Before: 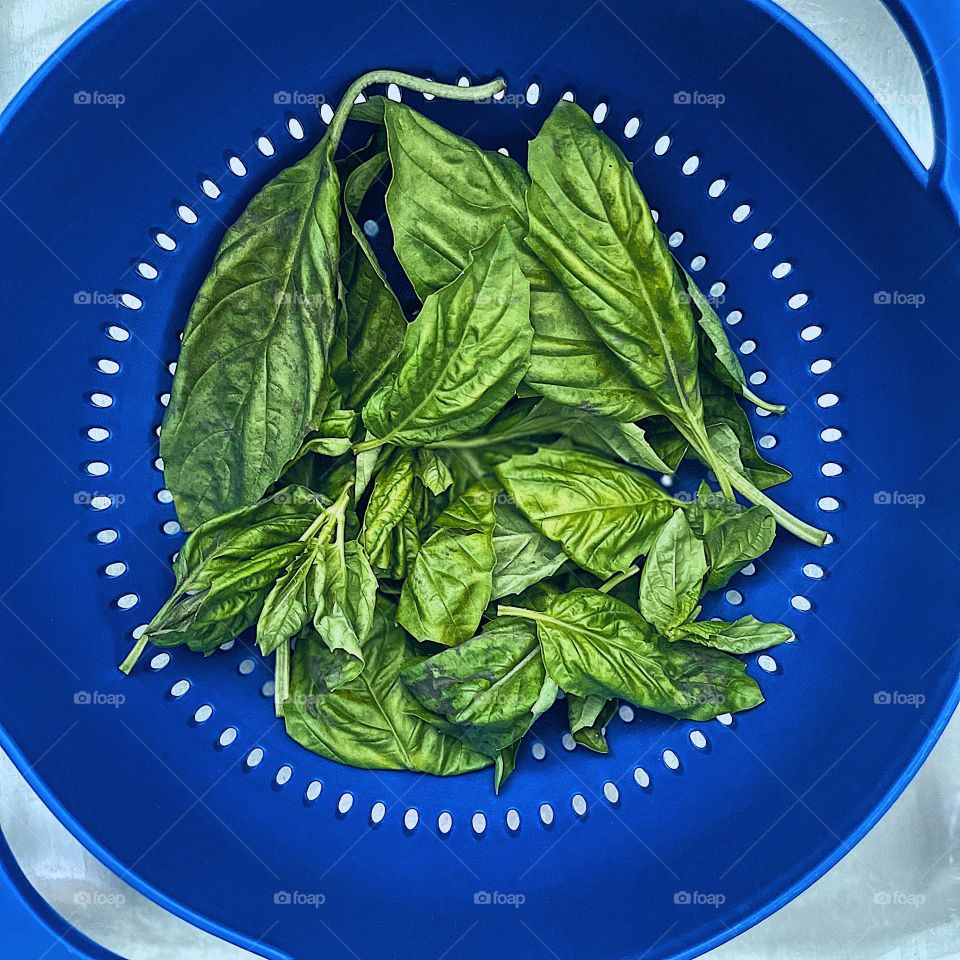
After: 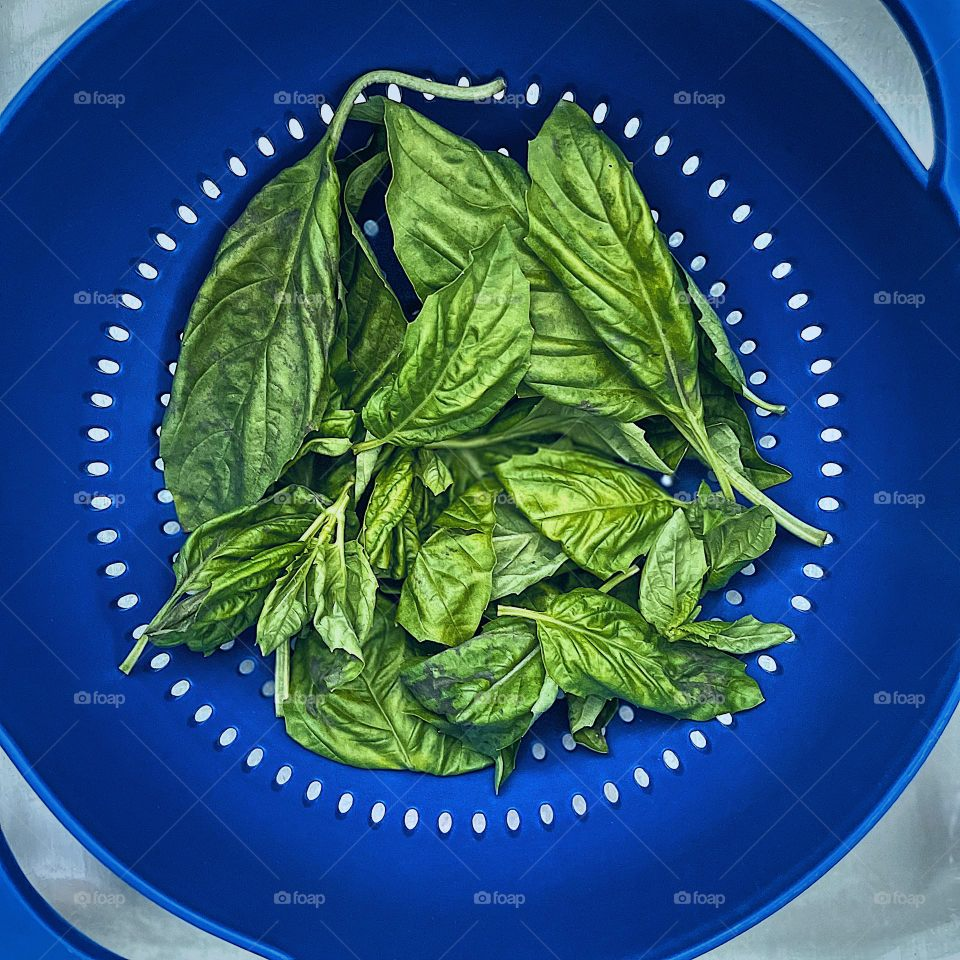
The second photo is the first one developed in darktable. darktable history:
vignetting: fall-off start 73.46%, brightness -0.372, saturation 0.009
